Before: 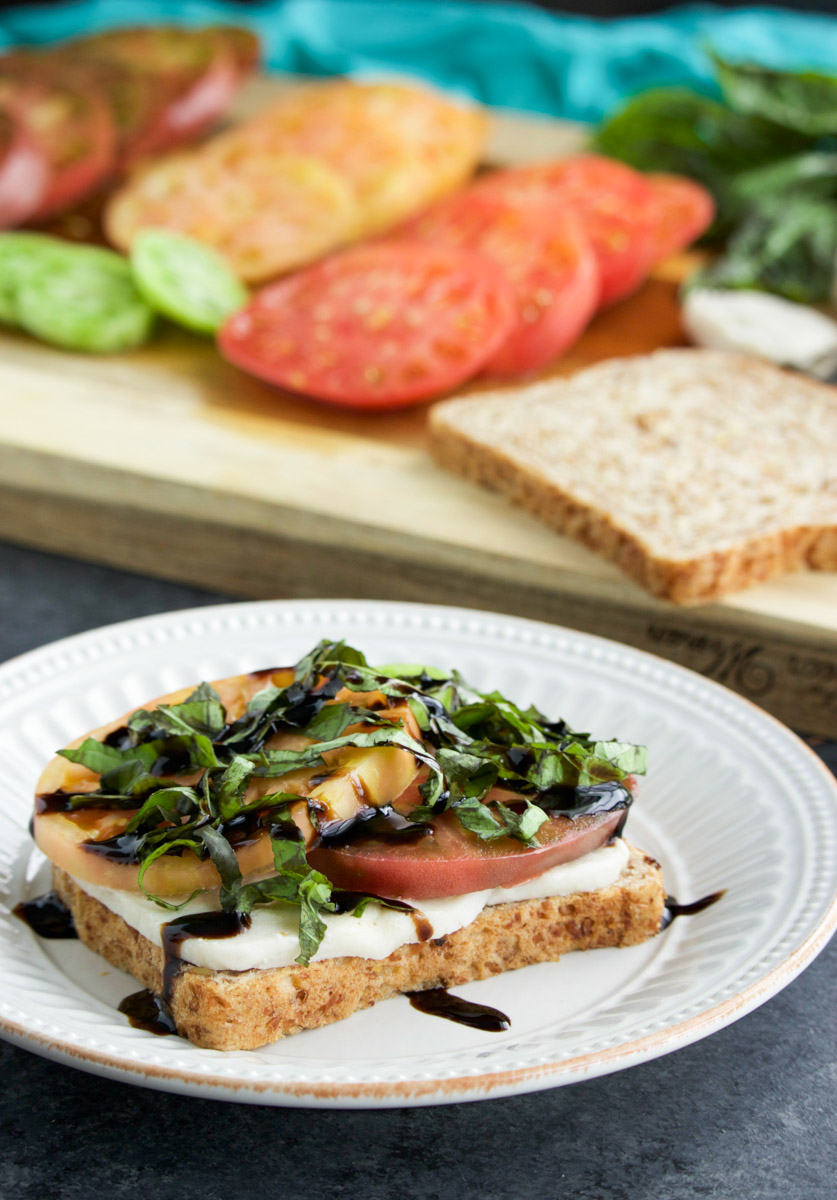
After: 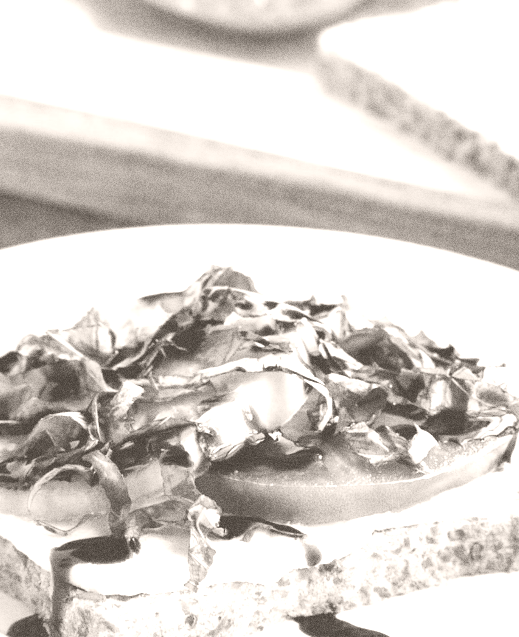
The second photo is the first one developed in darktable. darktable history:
color balance: mode lift, gamma, gain (sRGB), lift [1, 1, 1.022, 1.026]
grain: coarseness 0.09 ISO, strength 40%
crop: left 13.312%, top 31.28%, right 24.627%, bottom 15.582%
tone curve: curves: ch0 [(0, 0) (0.08, 0.056) (0.4, 0.4) (0.6, 0.612) (0.92, 0.924) (1, 1)], color space Lab, linked channels, preserve colors none
colorize: hue 34.49°, saturation 35.33%, source mix 100%, lightness 55%, version 1
